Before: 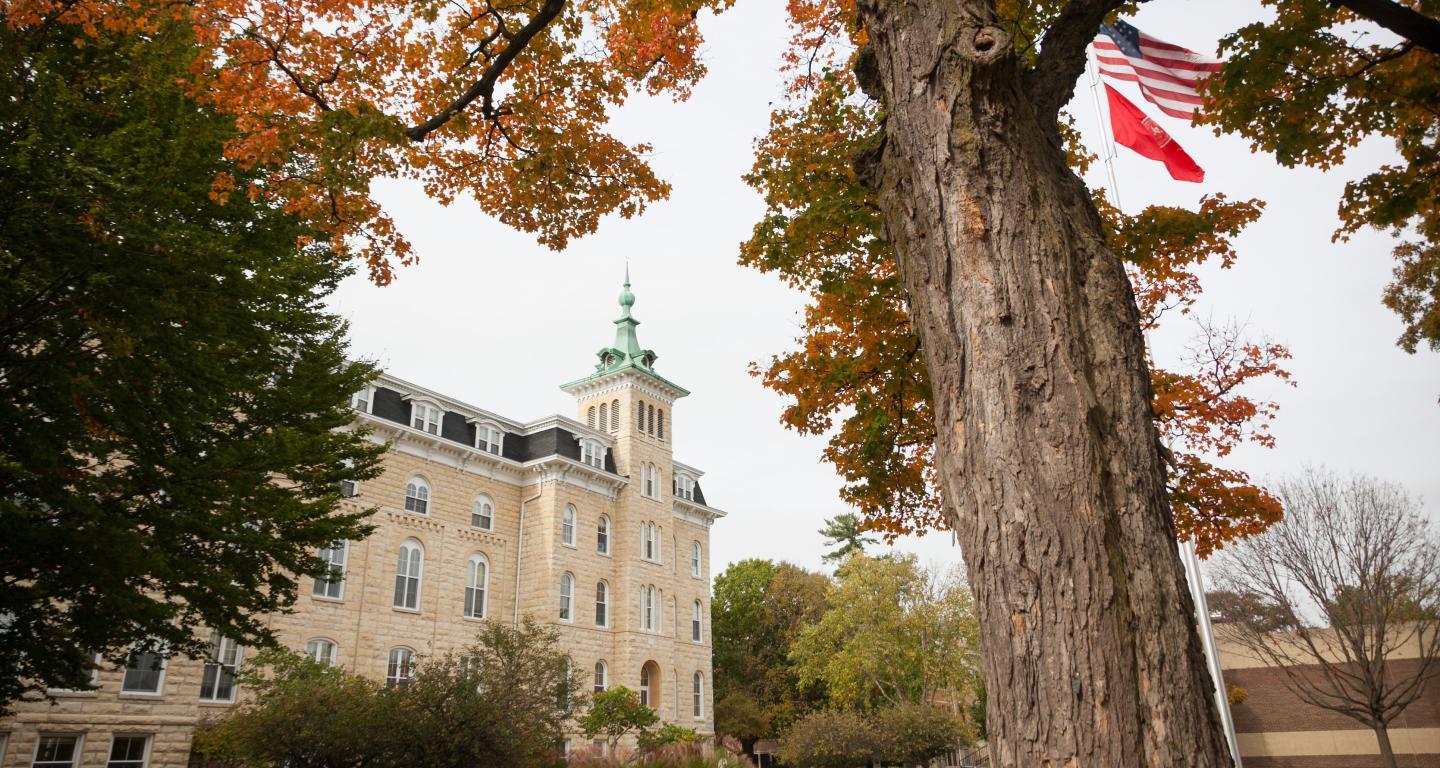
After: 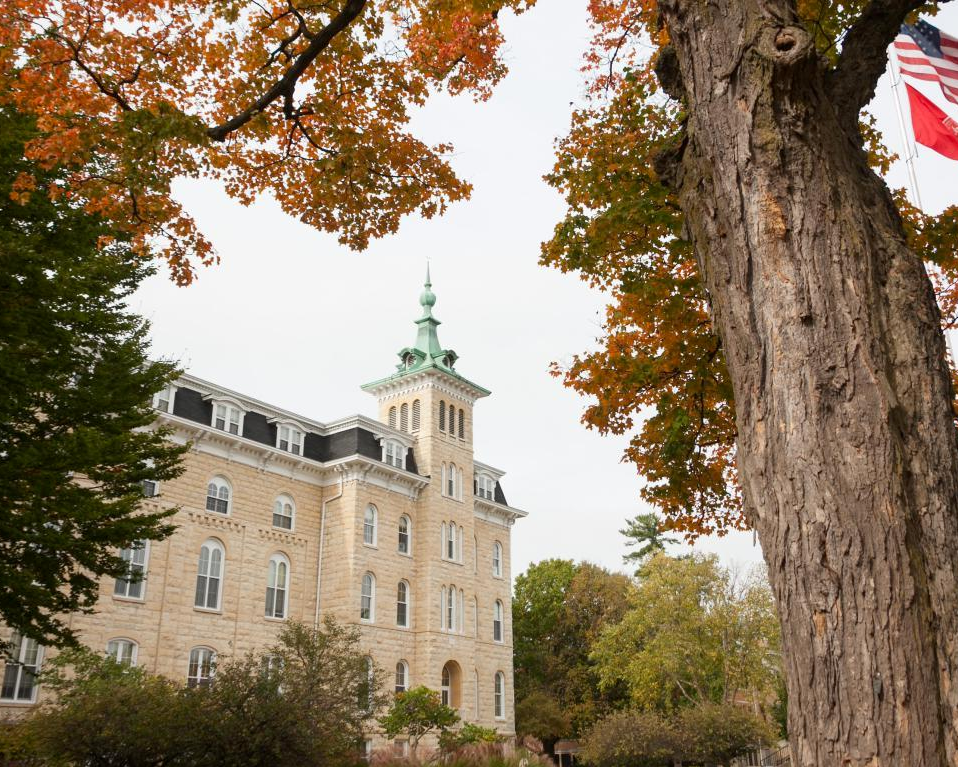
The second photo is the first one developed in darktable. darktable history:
exposure: black level correction 0.001, compensate highlight preservation false
crop and rotate: left 13.834%, right 19.629%
